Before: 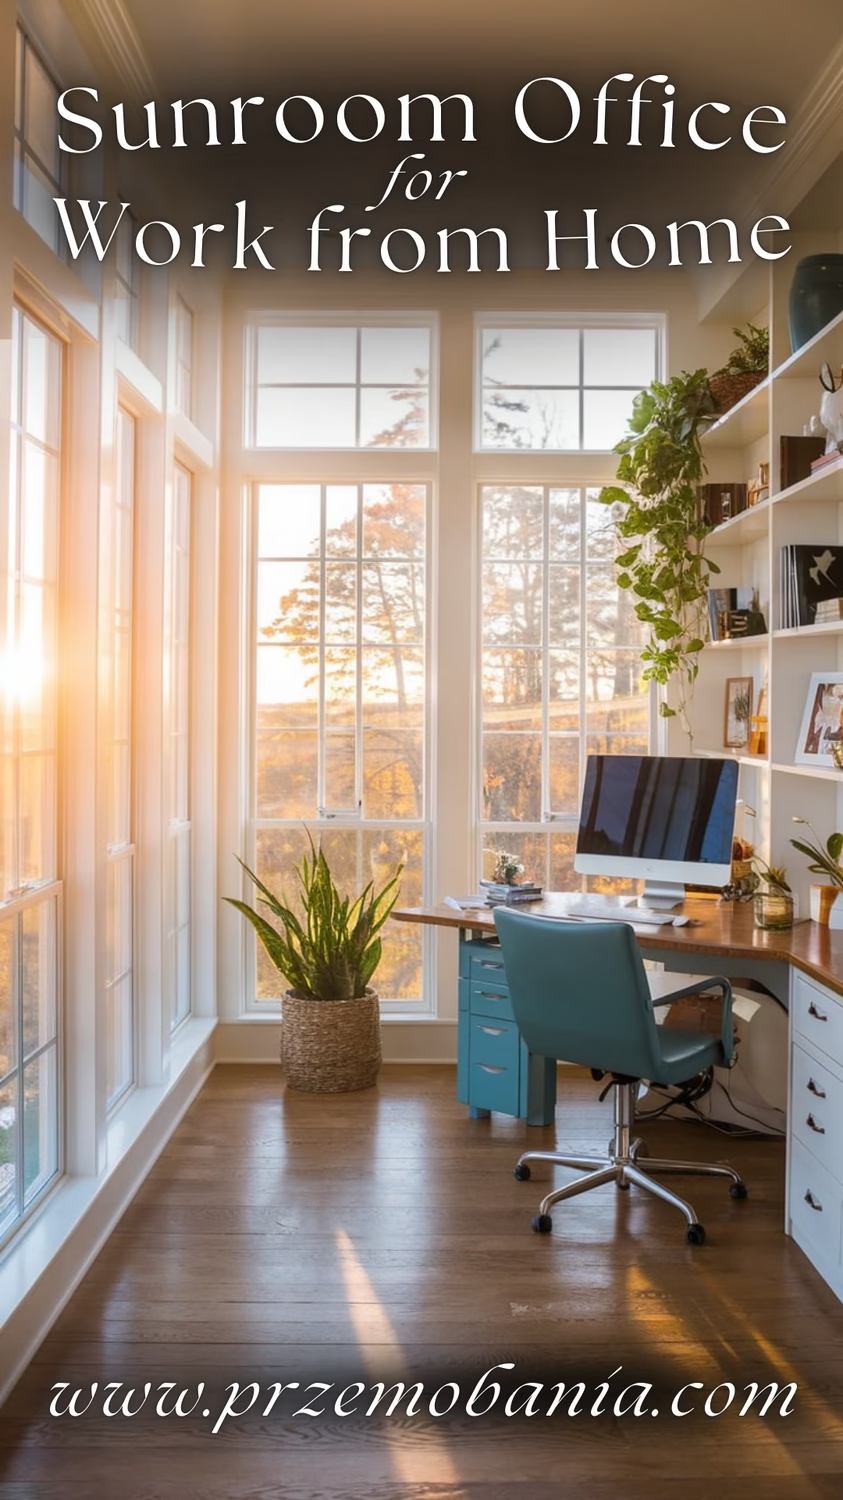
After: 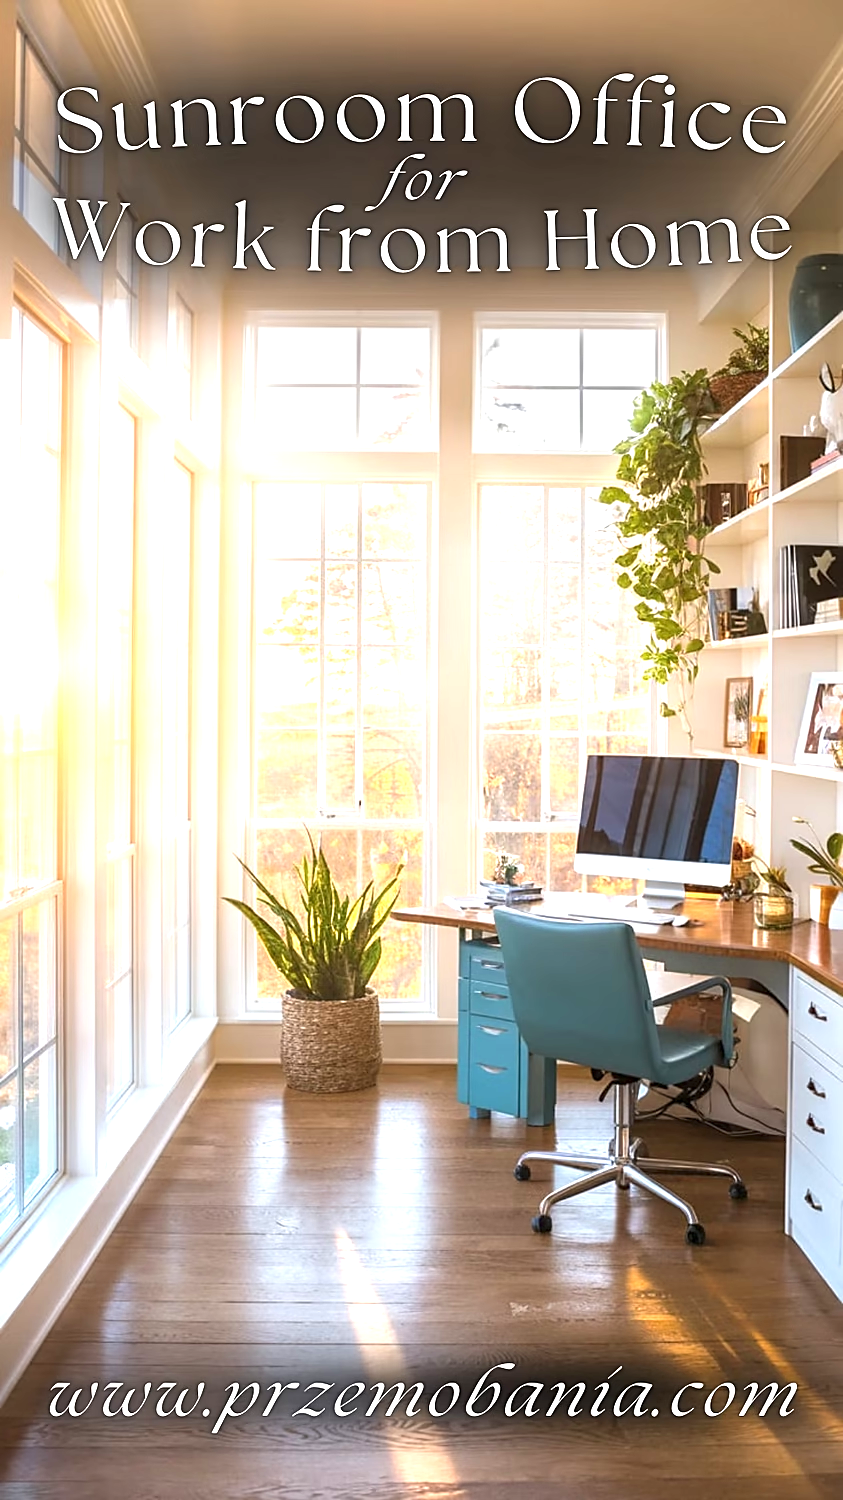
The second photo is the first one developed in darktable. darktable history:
sharpen: on, module defaults
exposure: black level correction 0, exposure 1.101 EV, compensate exposure bias true, compensate highlight preservation false
